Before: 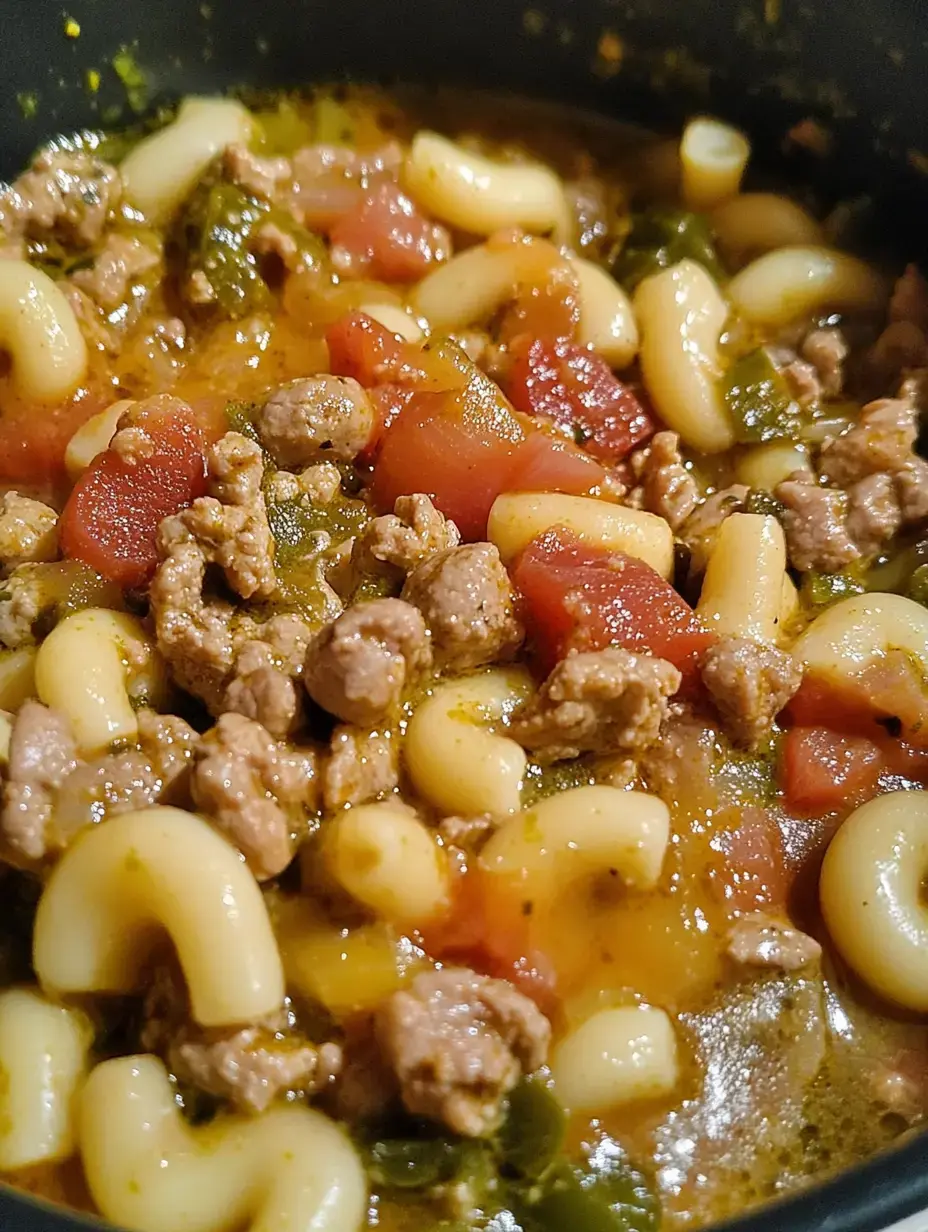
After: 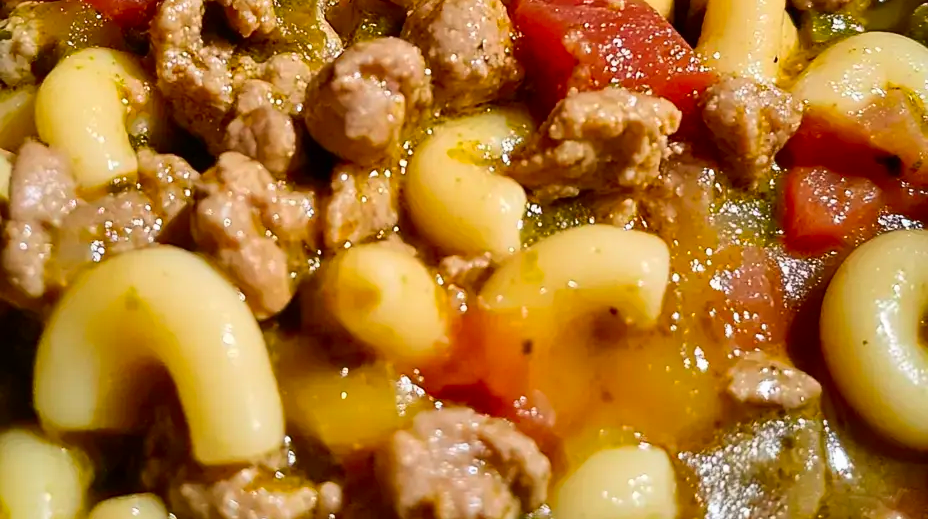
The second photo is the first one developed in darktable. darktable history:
contrast brightness saturation: contrast 0.18, saturation 0.3
crop: top 45.551%, bottom 12.262%
